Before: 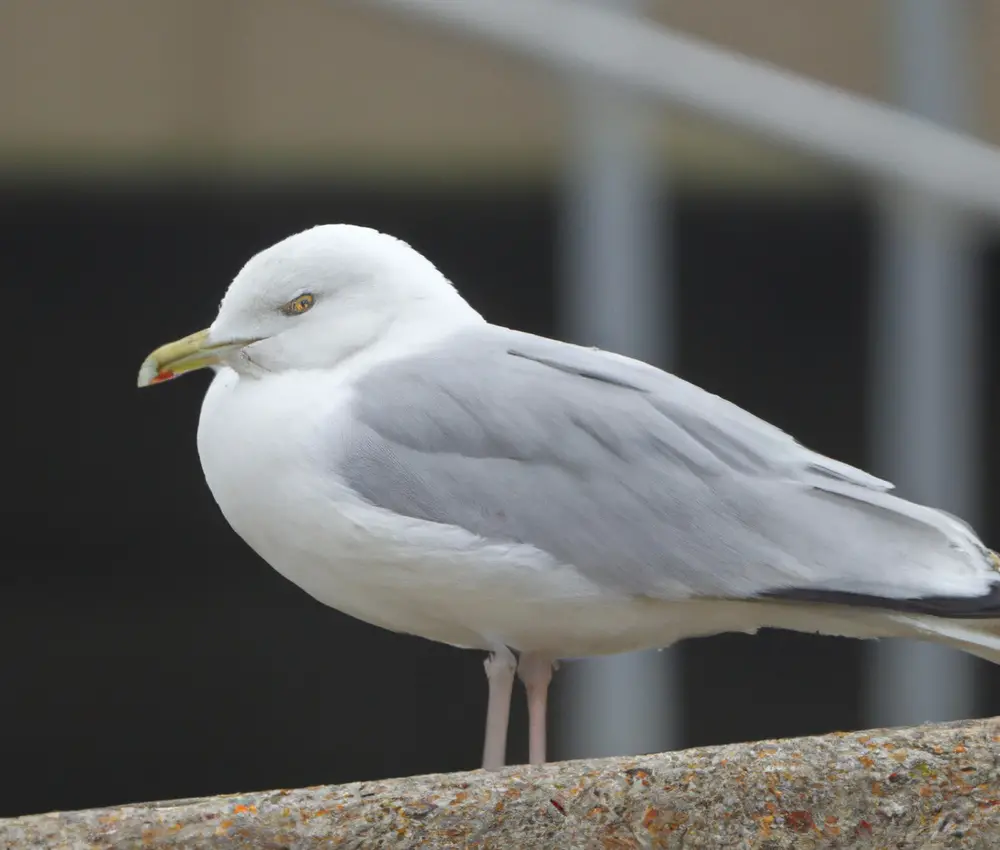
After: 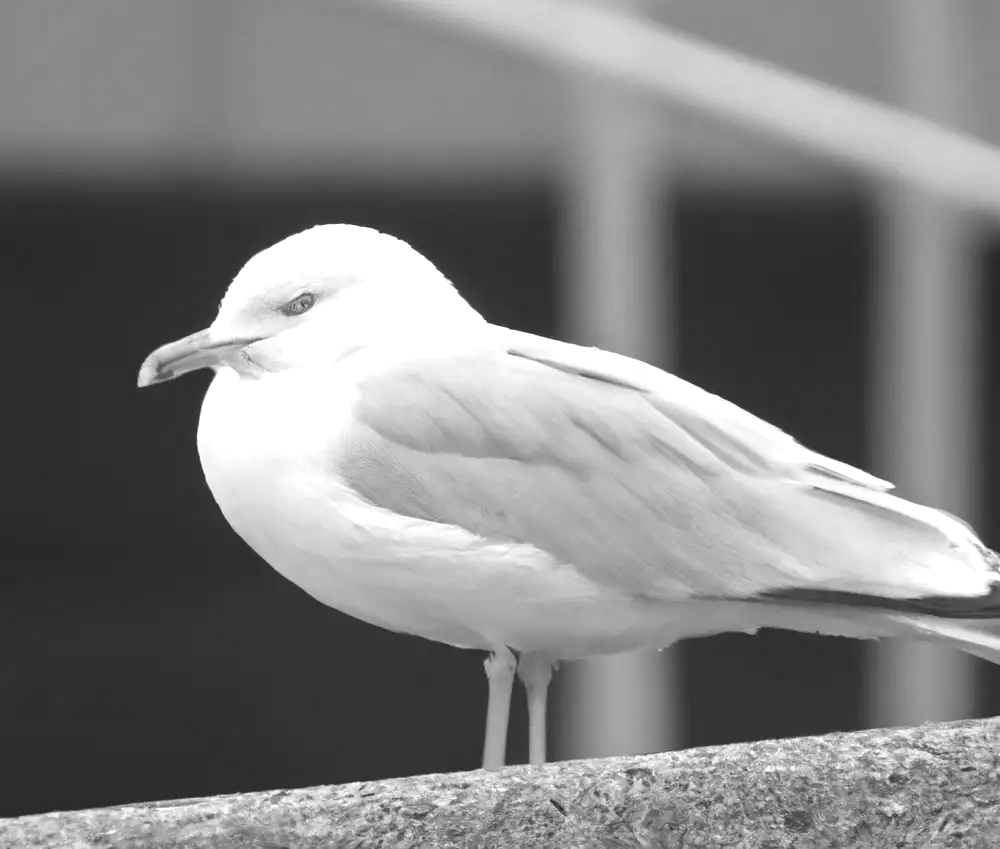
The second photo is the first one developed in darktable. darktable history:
crop: bottom 0.068%
color calibration: output gray [0.267, 0.423, 0.261, 0], gray › normalize channels true, illuminant as shot in camera, x 0.358, y 0.373, temperature 4628.91 K, gamut compression 0.005
exposure: exposure 0.77 EV, compensate highlight preservation false
